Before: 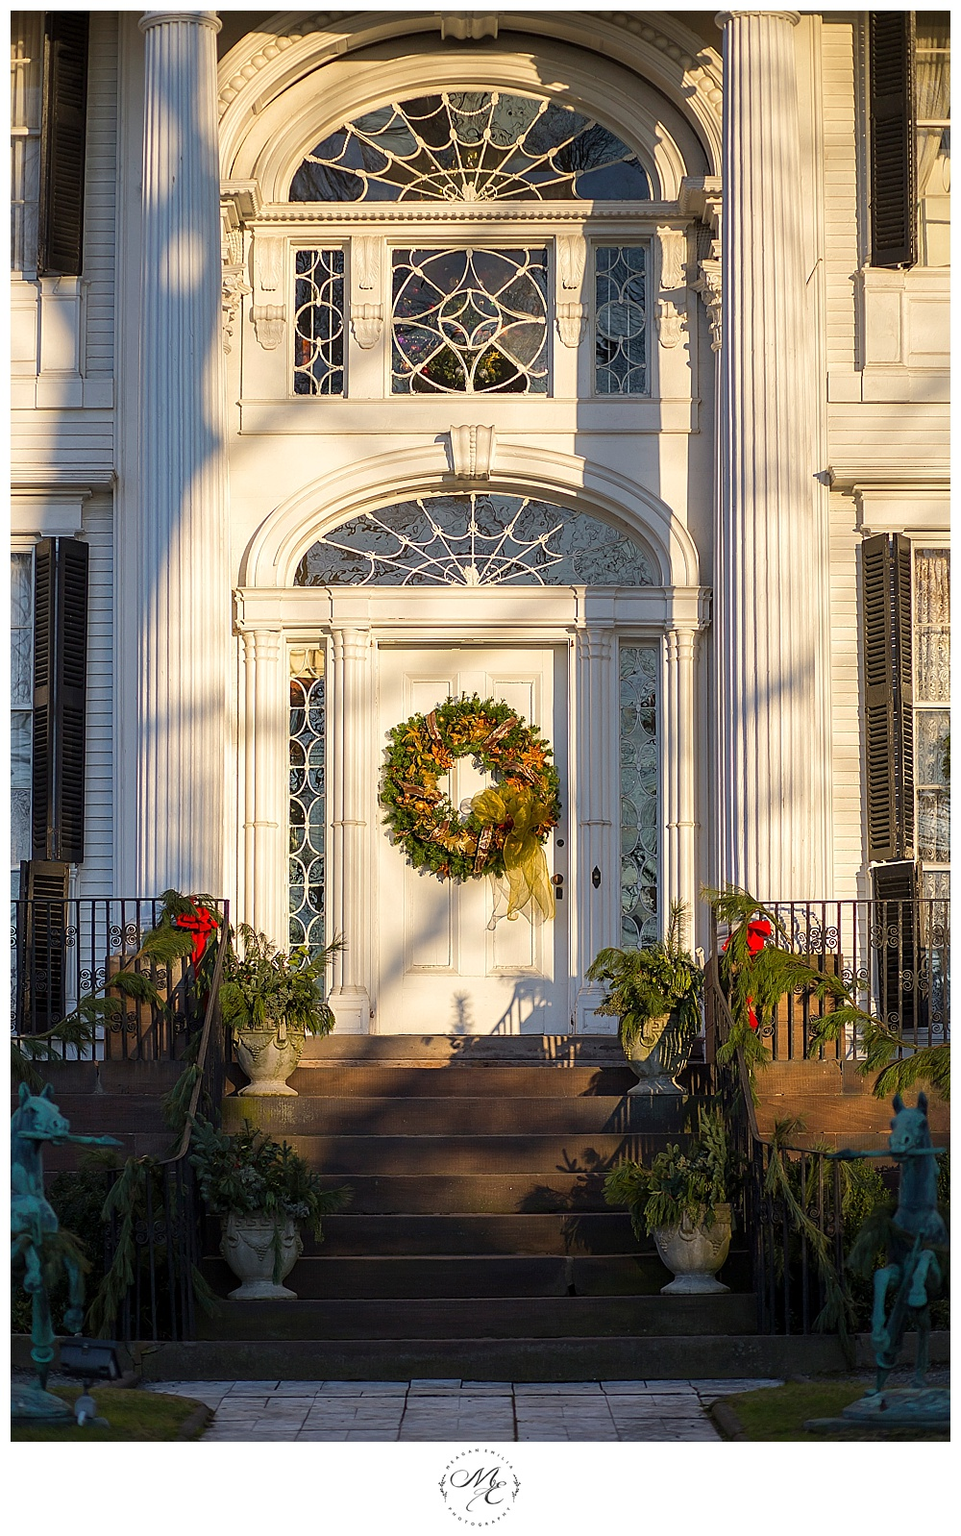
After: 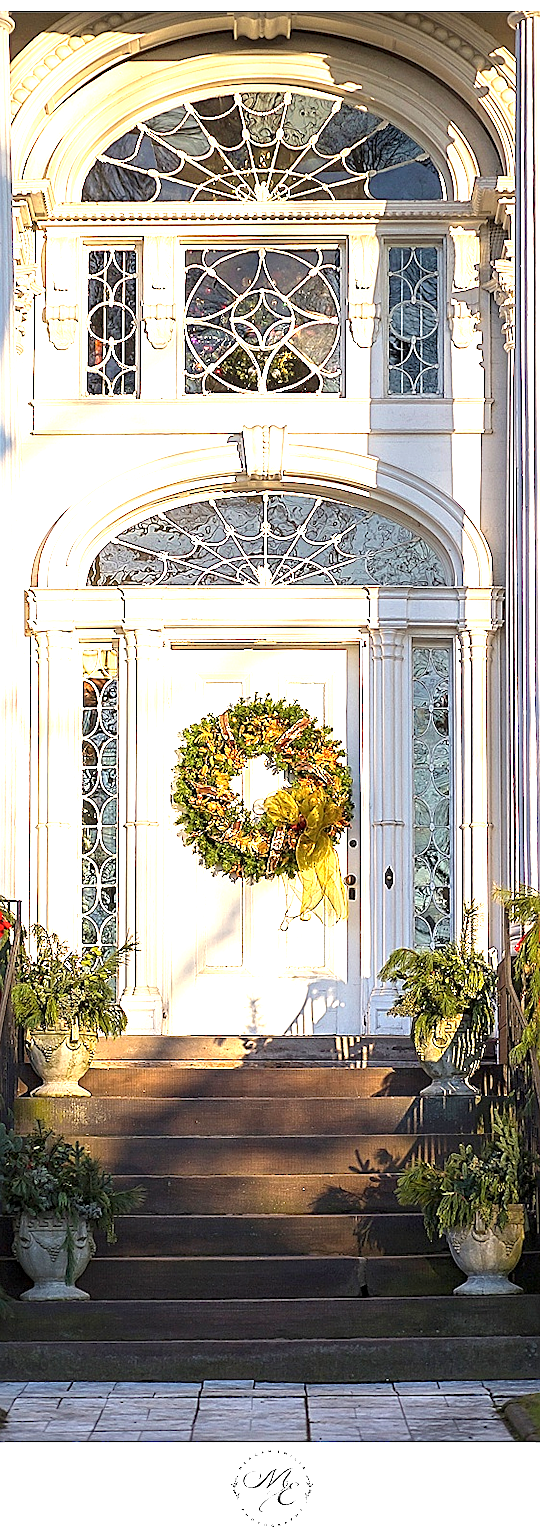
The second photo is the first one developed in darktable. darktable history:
exposure: black level correction 0, exposure 1.339 EV, compensate highlight preservation false
local contrast: highlights 104%, shadows 97%, detail 119%, midtone range 0.2
sharpen: on, module defaults
crop: left 21.683%, right 22.047%, bottom 0.009%
